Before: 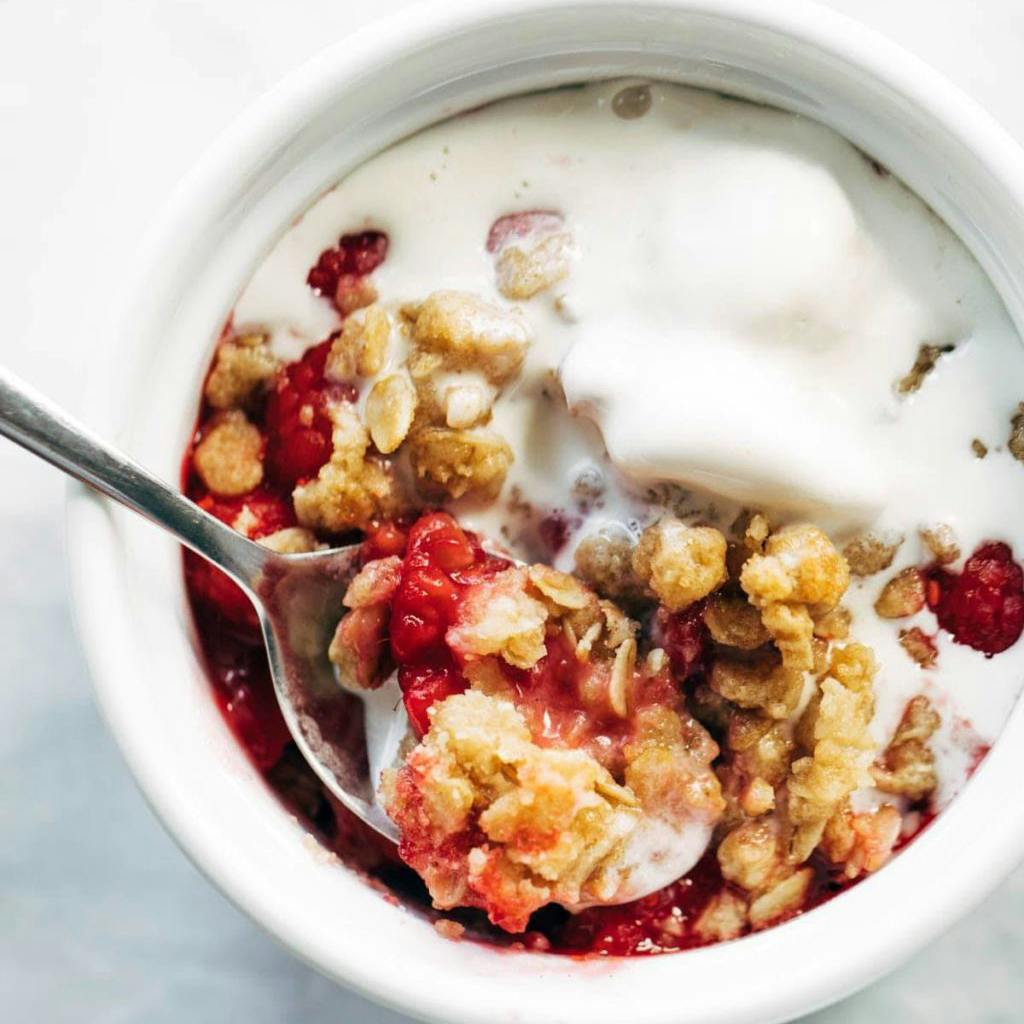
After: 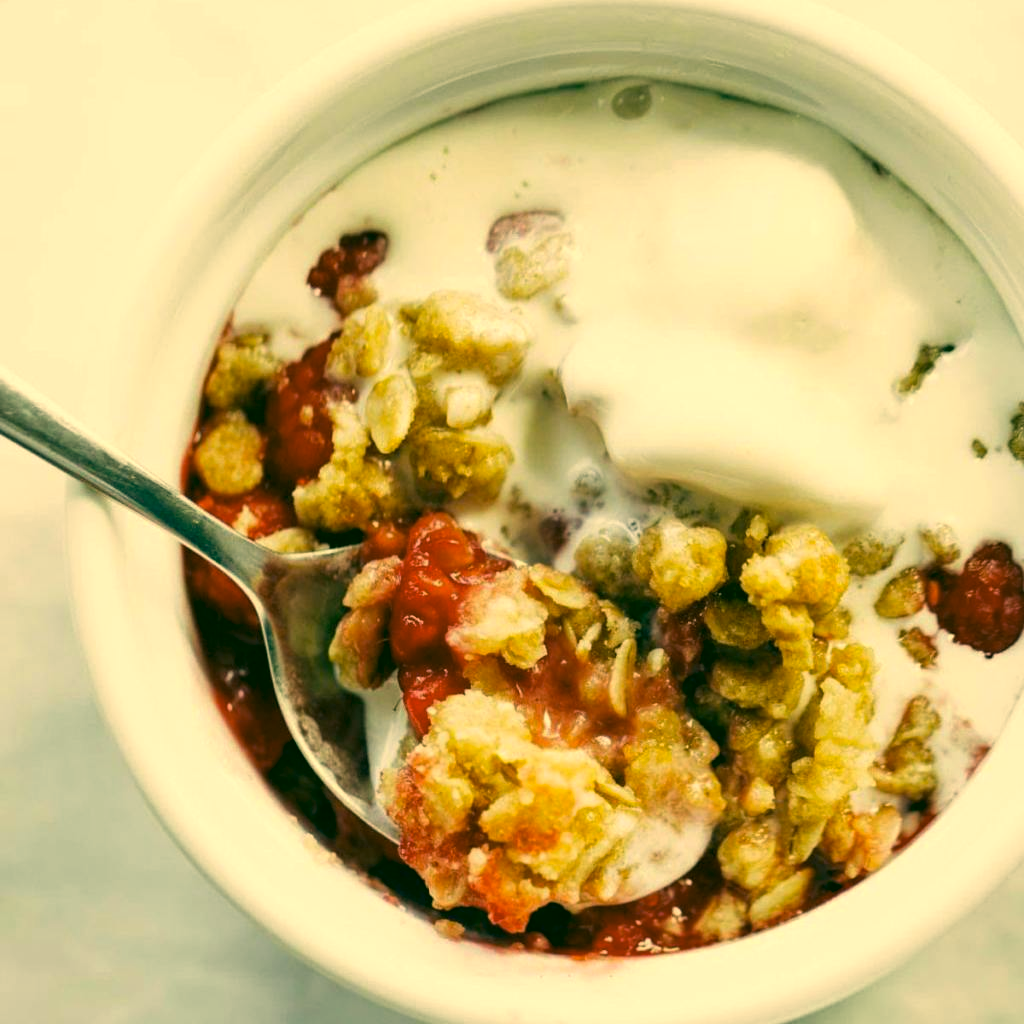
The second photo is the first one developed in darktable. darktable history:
color correction: highlights a* 5.66, highlights b* 33.42, shadows a* -25.74, shadows b* 3.97
